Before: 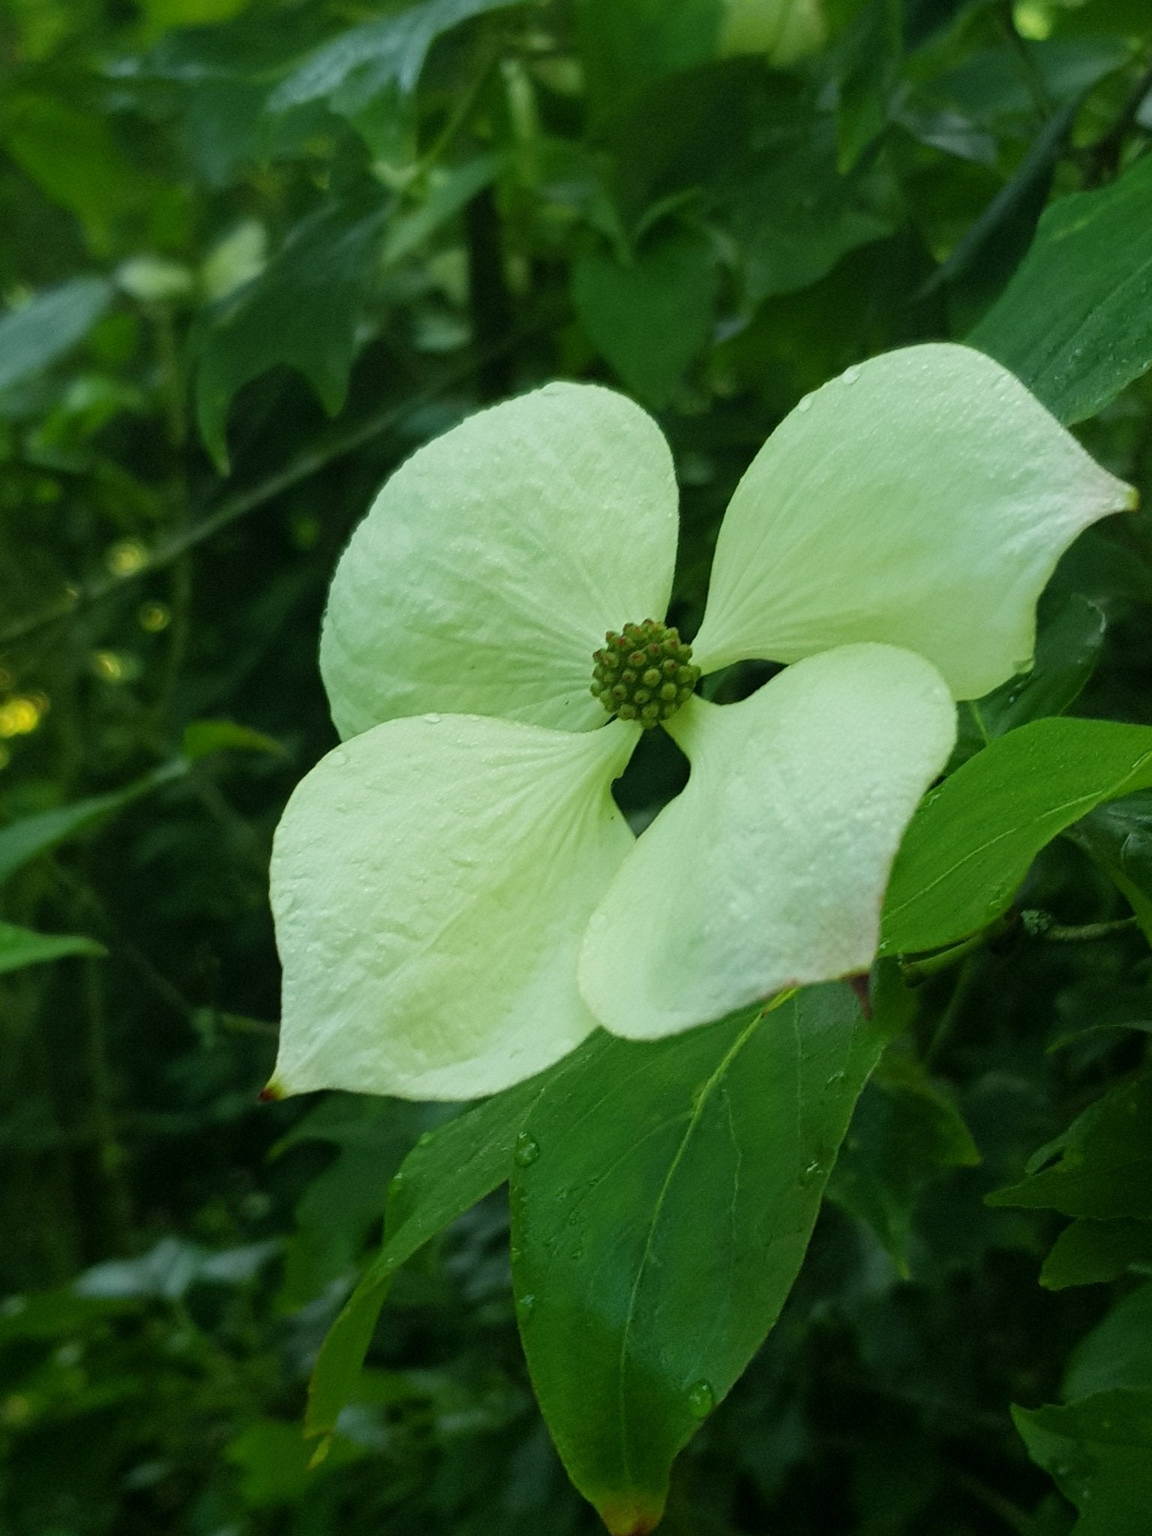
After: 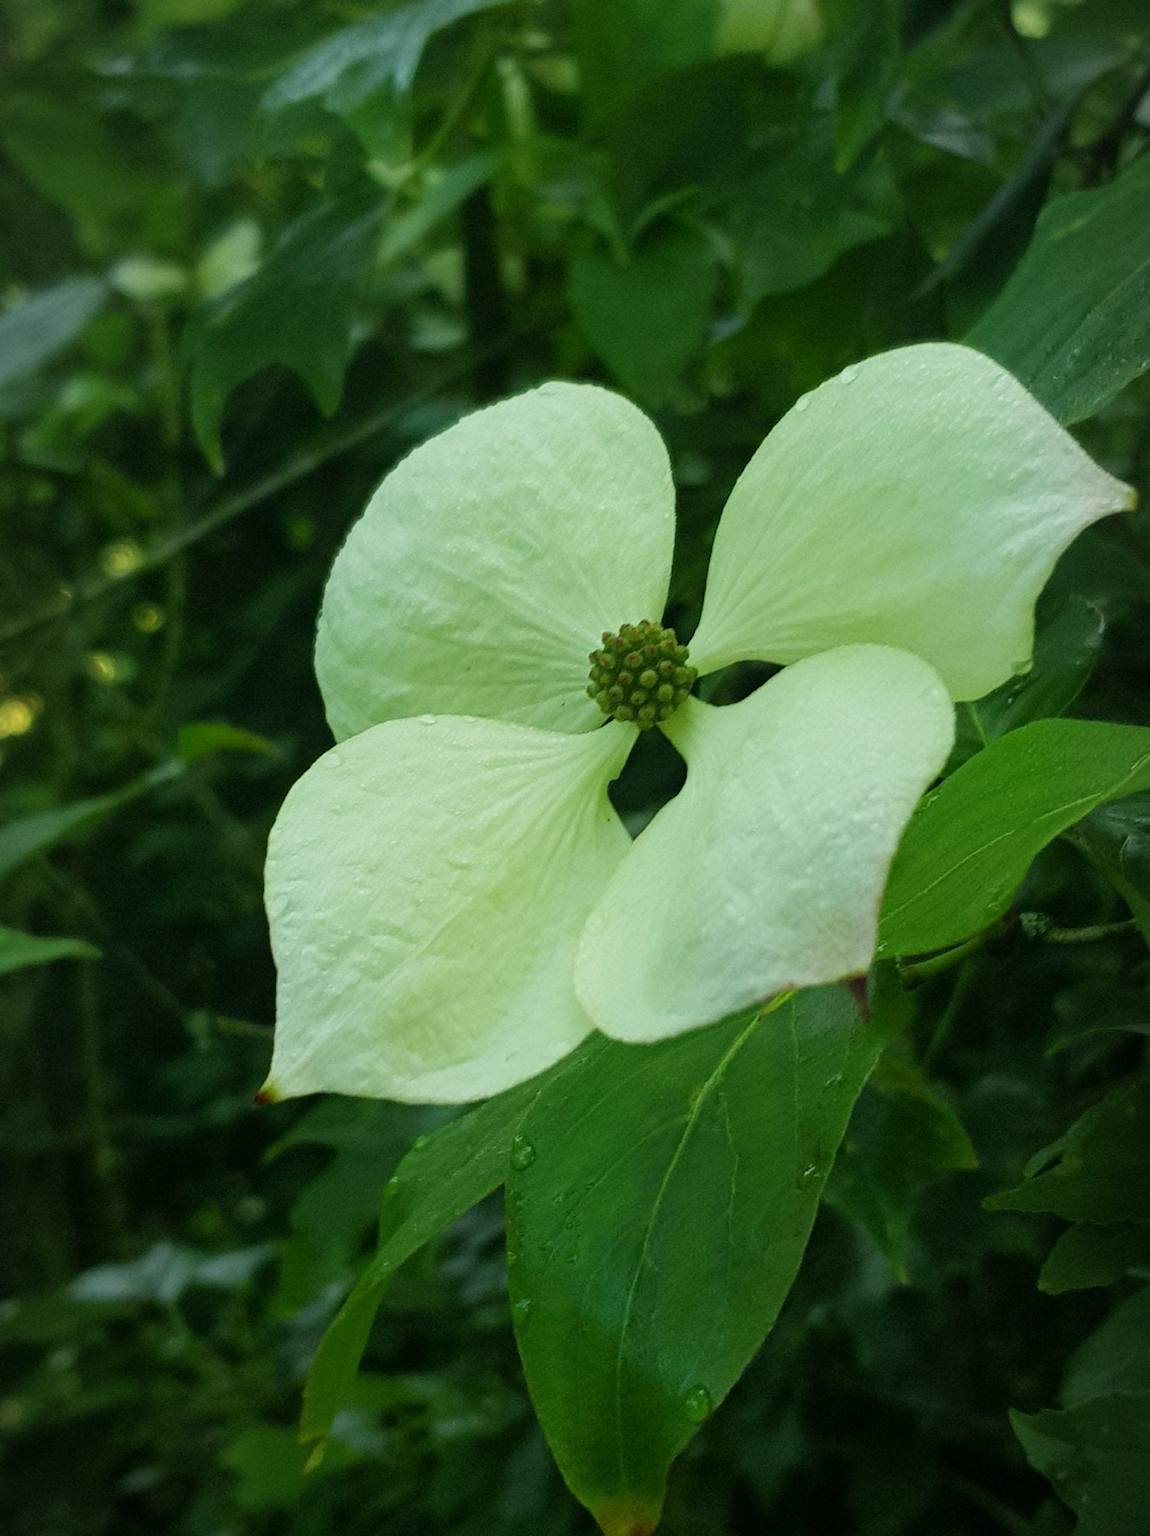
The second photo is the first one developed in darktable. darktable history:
crop and rotate: left 0.614%, top 0.179%, bottom 0.309%
vignetting: fall-off start 97%, fall-off radius 100%, width/height ratio 0.609, unbound false
